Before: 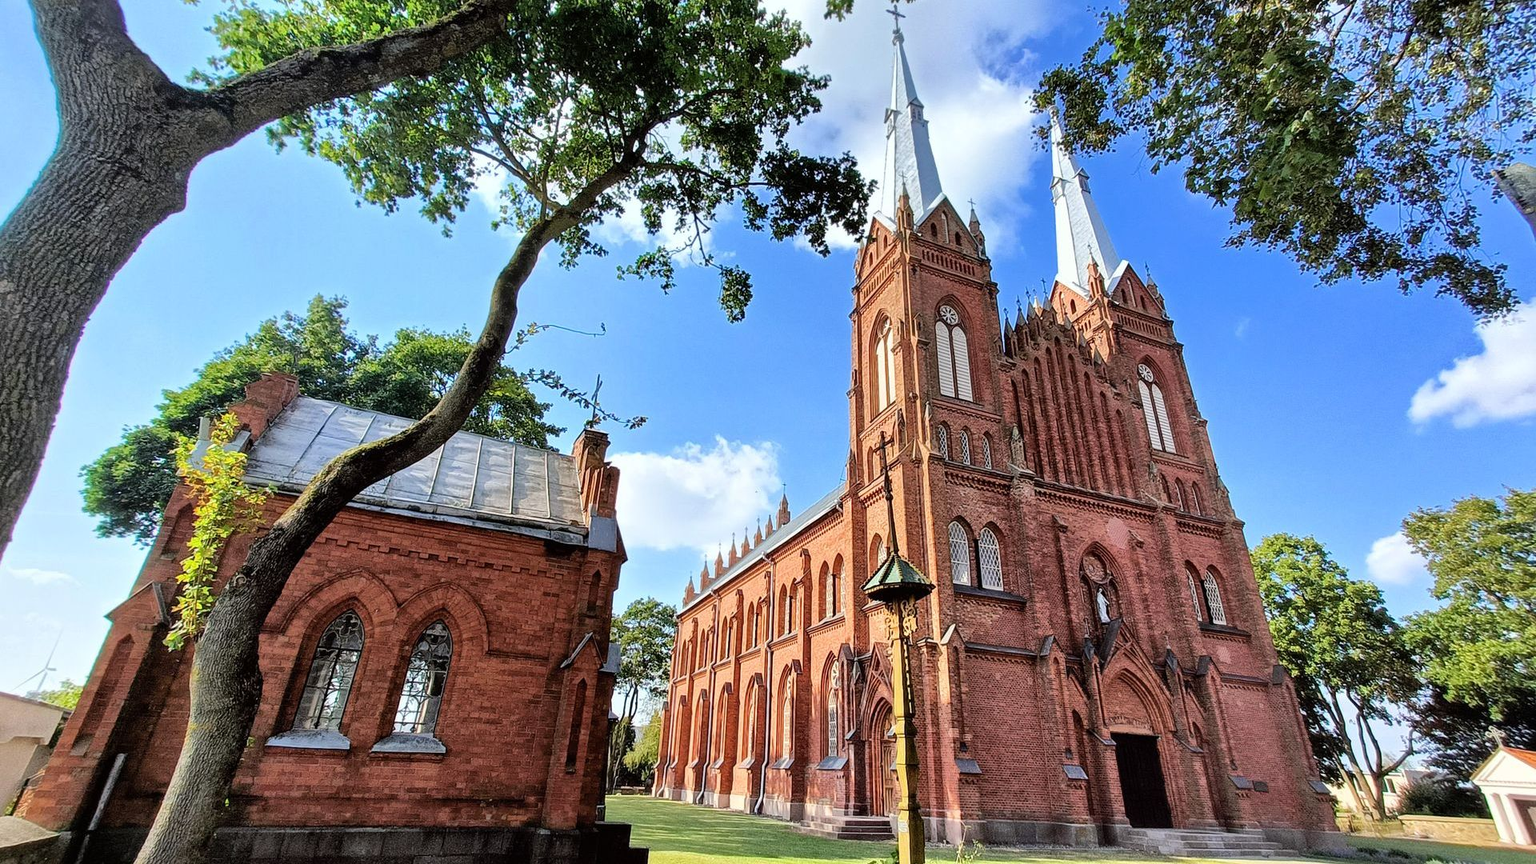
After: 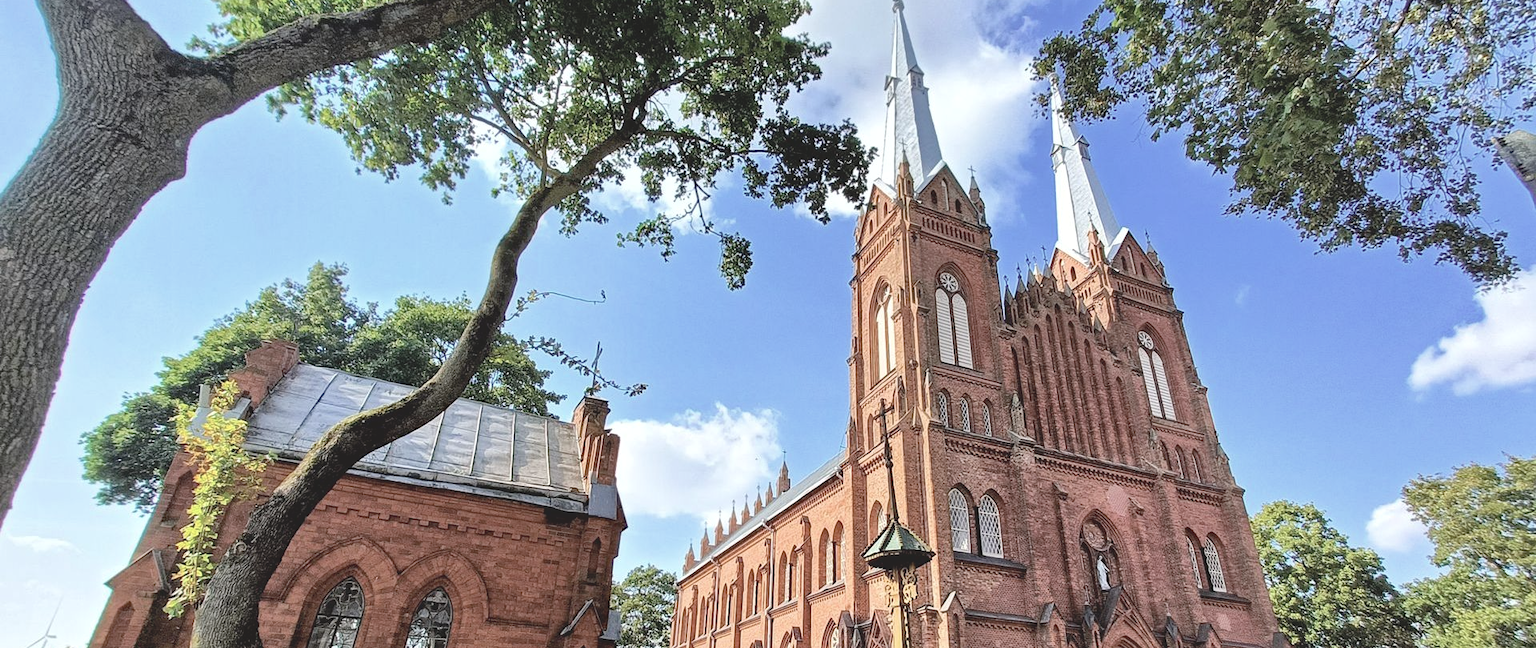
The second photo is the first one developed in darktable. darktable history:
contrast brightness saturation: contrast -0.26, saturation -0.43
exposure: black level correction 0.001, exposure 0.675 EV, compensate highlight preservation false
crop: top 3.857%, bottom 21.132%
haze removal: compatibility mode true, adaptive false
